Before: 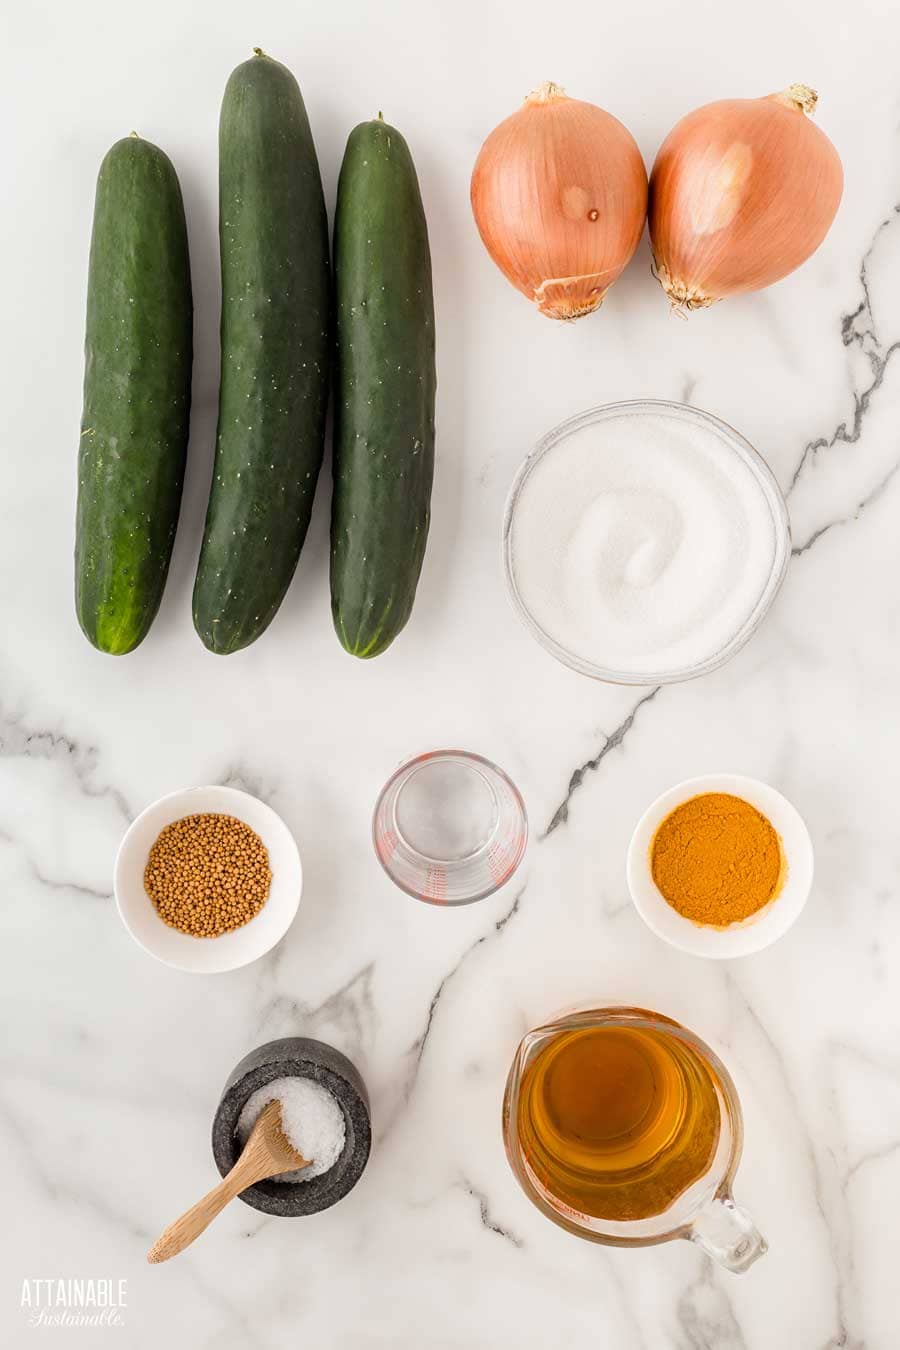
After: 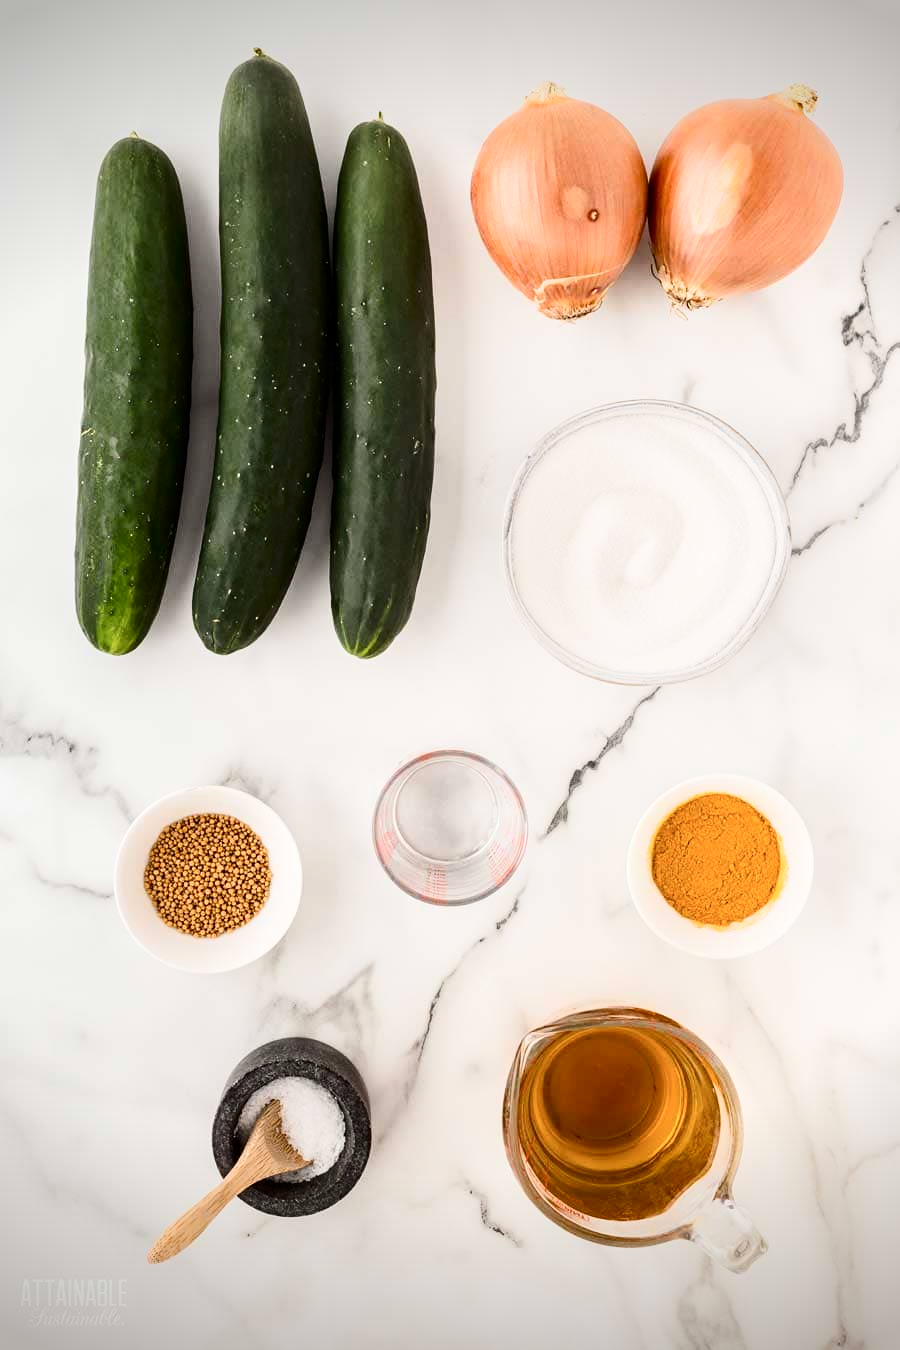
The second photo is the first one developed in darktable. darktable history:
contrast brightness saturation: contrast 0.28
vignetting: fall-off start 88.53%, fall-off radius 44.2%, saturation 0.376, width/height ratio 1.161
